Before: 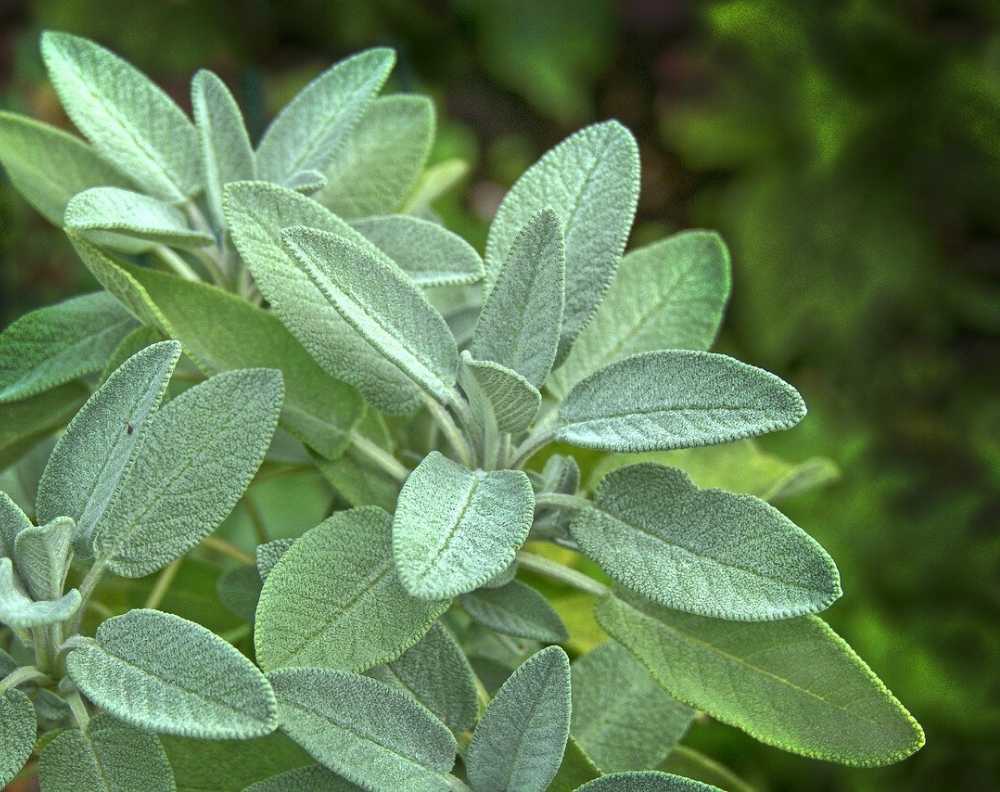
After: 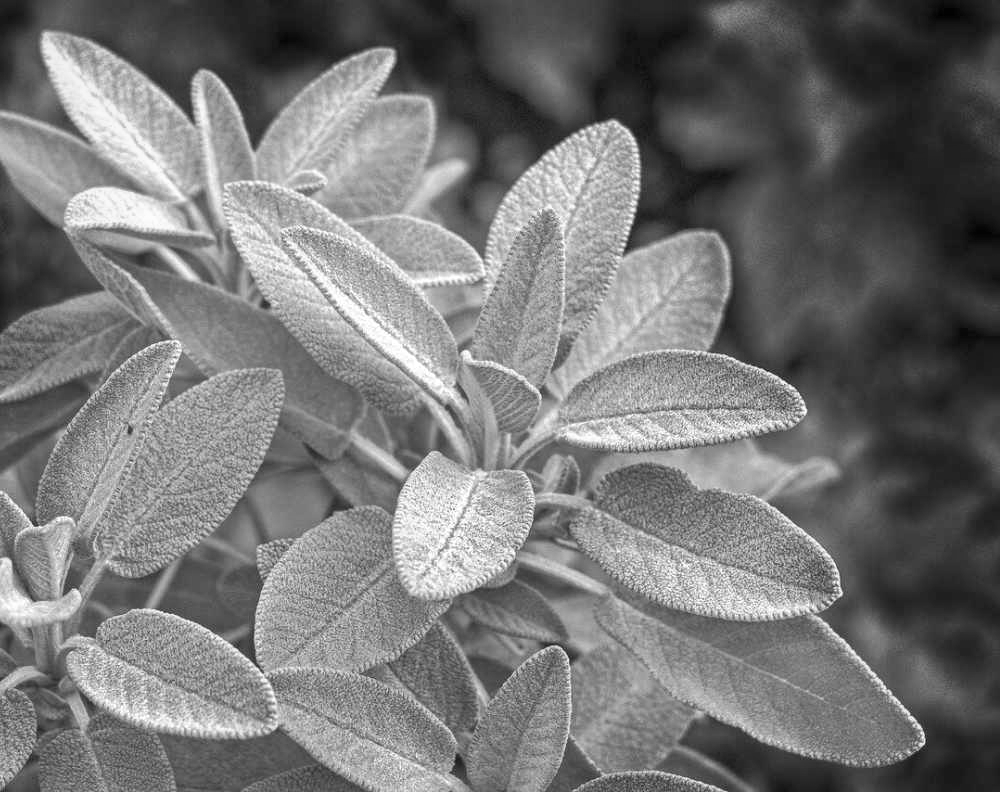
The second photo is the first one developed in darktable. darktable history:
monochrome: size 1
local contrast: on, module defaults
